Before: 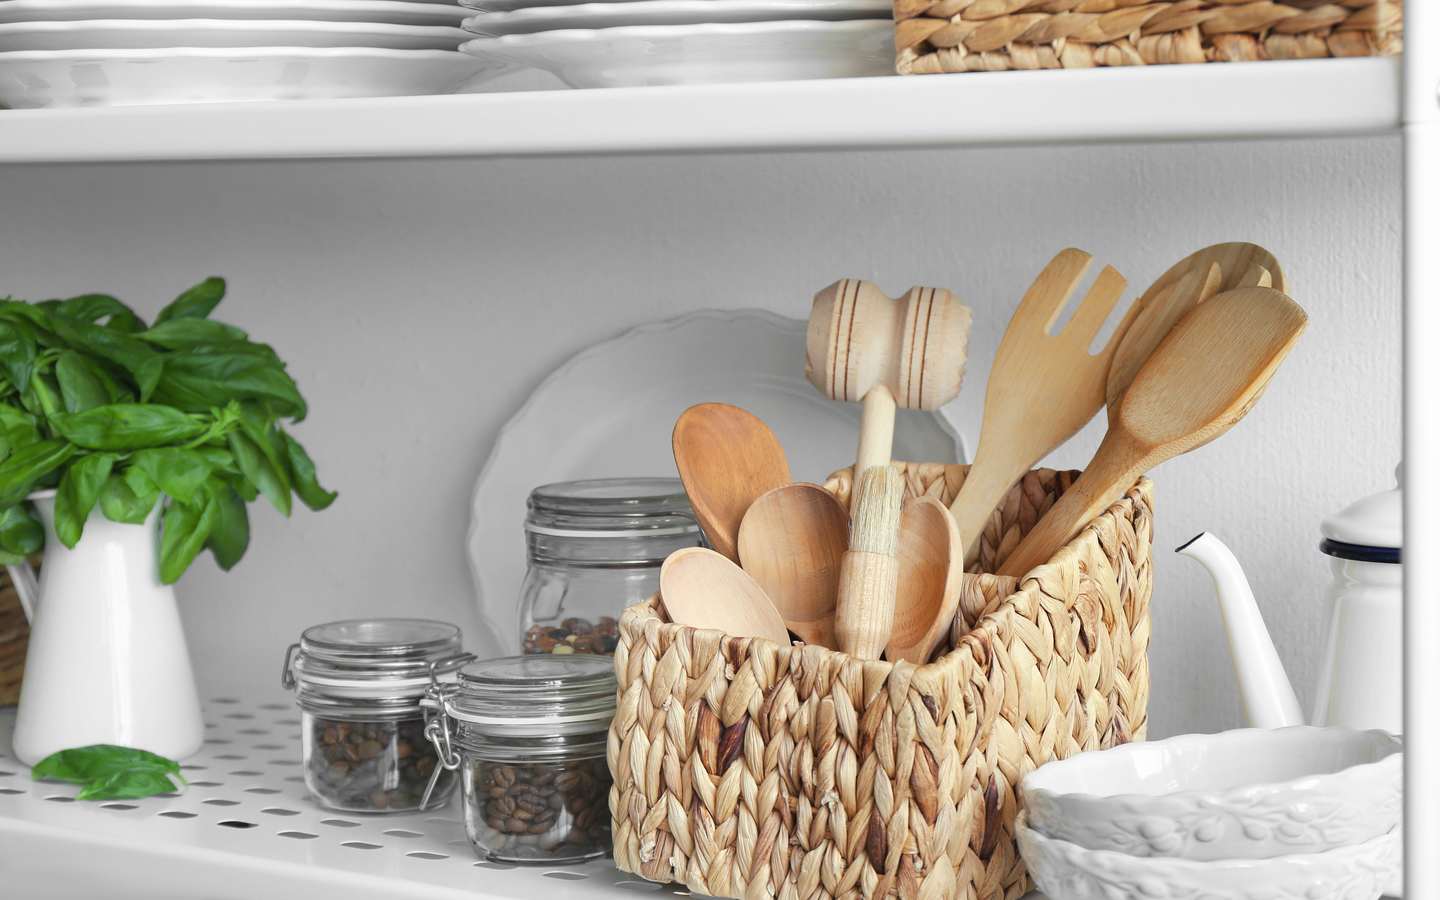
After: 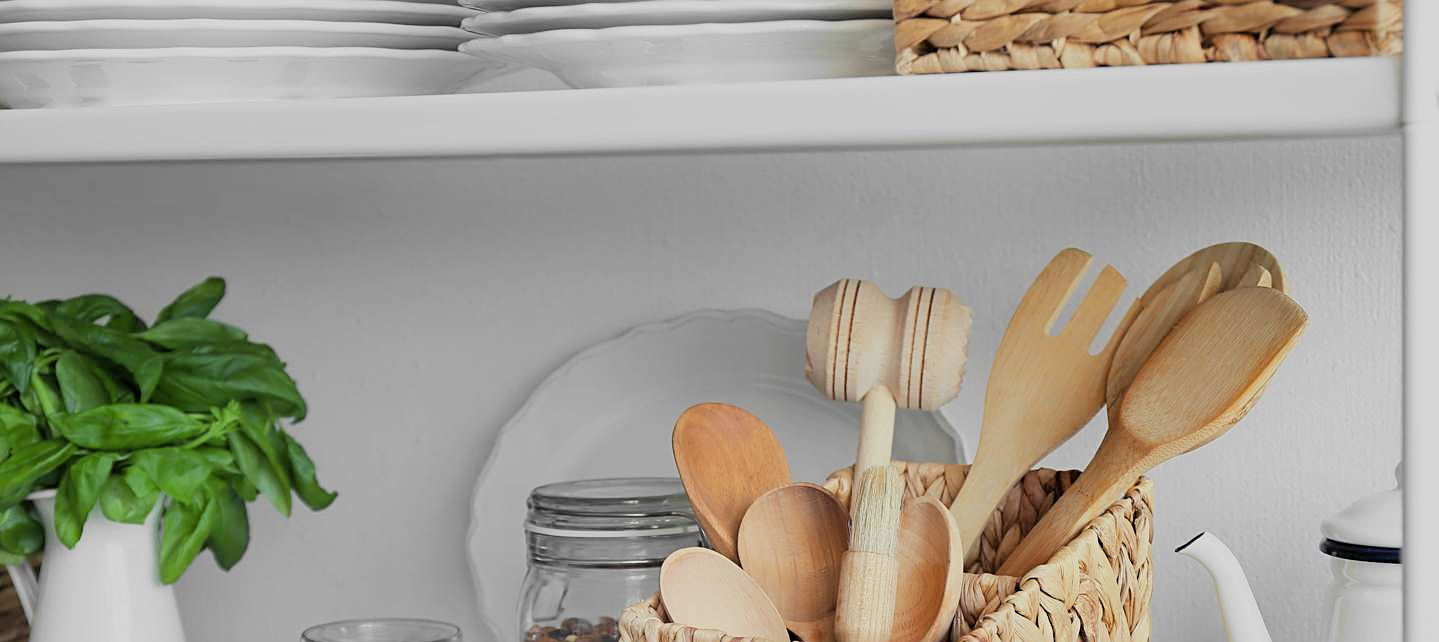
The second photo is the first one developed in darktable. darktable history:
crop: bottom 28.576%
sharpen: on, module defaults
filmic rgb: black relative exposure -7.82 EV, white relative exposure 4.29 EV, hardness 3.86, color science v6 (2022)
tone equalizer: on, module defaults
